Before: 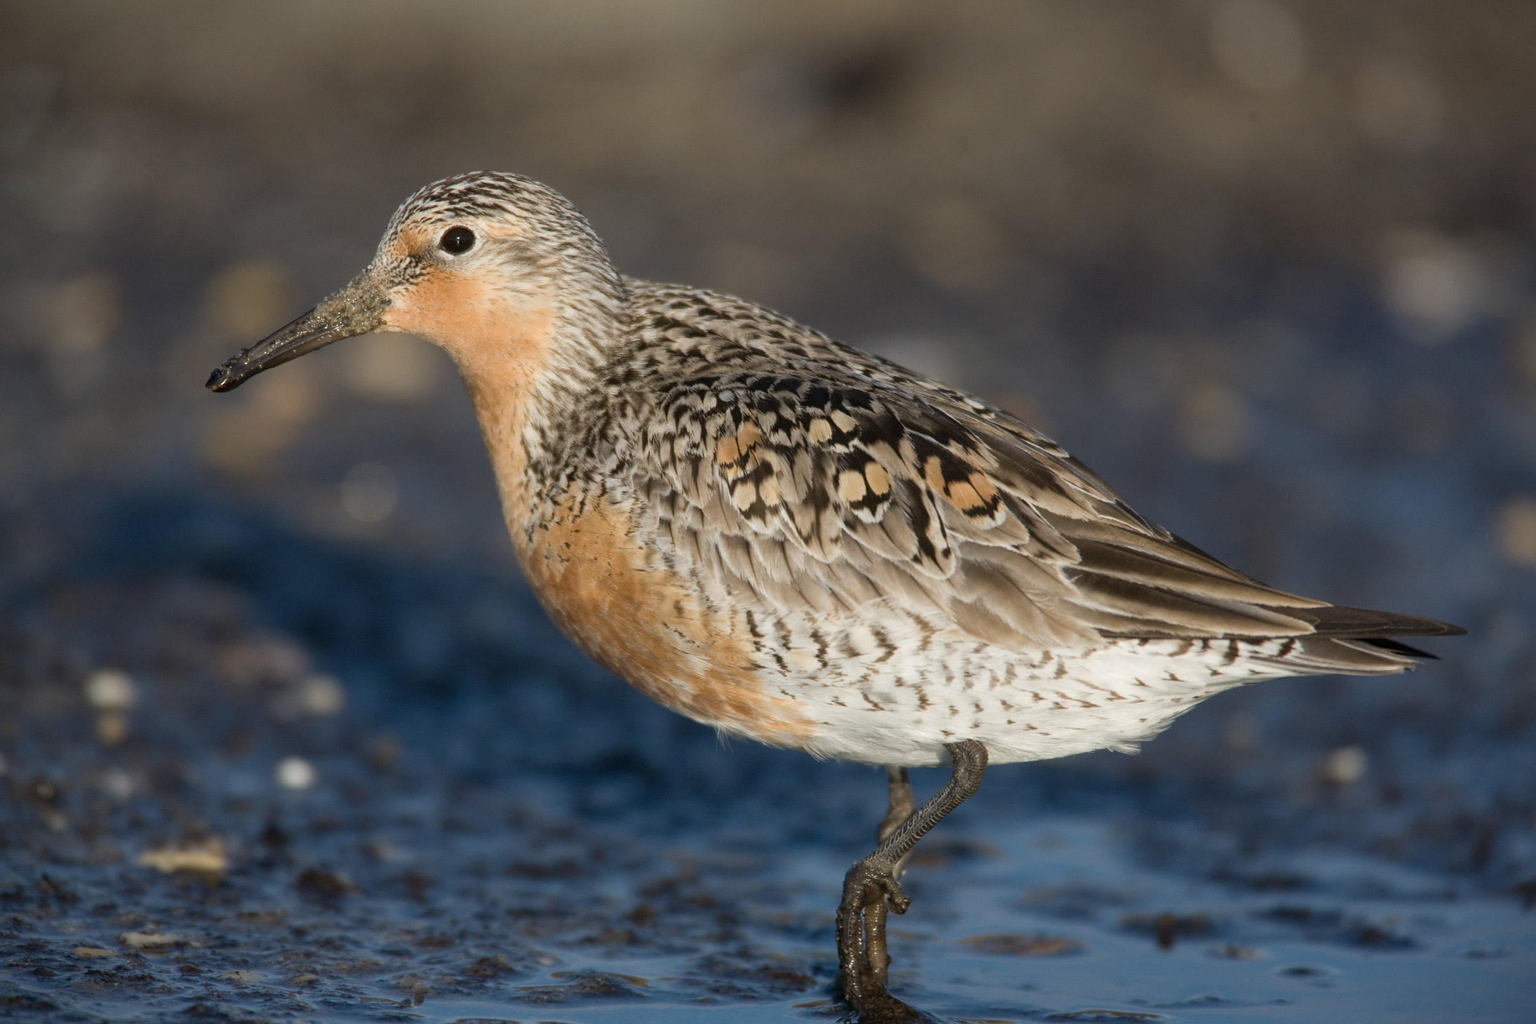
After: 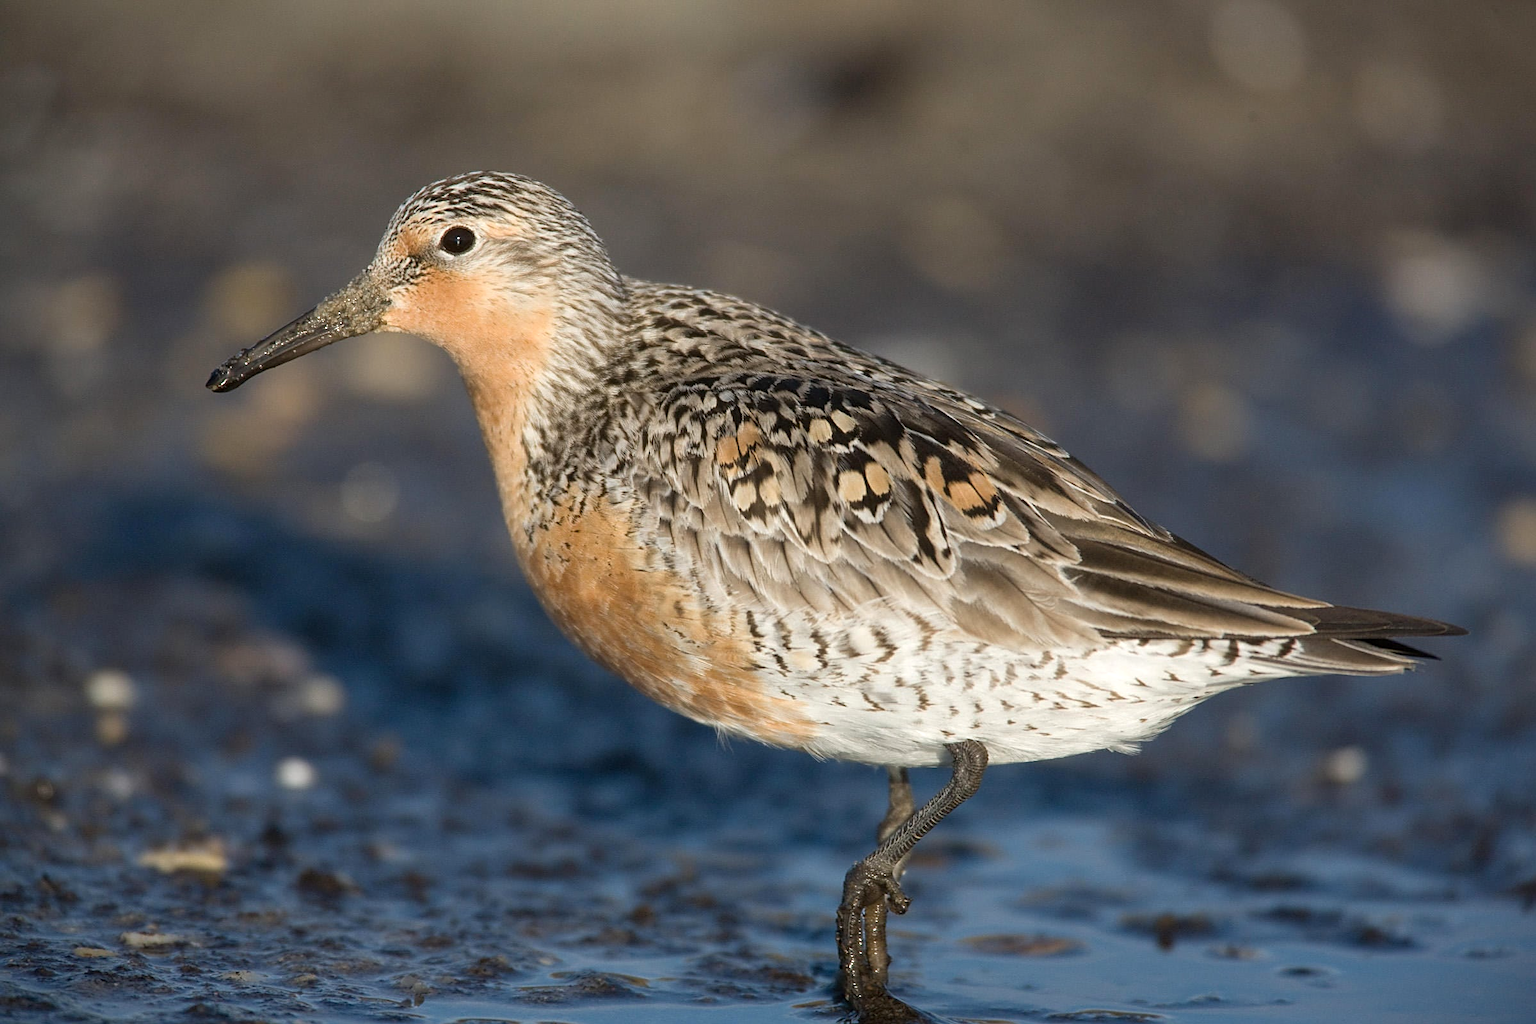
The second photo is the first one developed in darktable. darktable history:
exposure: exposure 0.258 EV, compensate exposure bias true, compensate highlight preservation false
sharpen: on, module defaults
